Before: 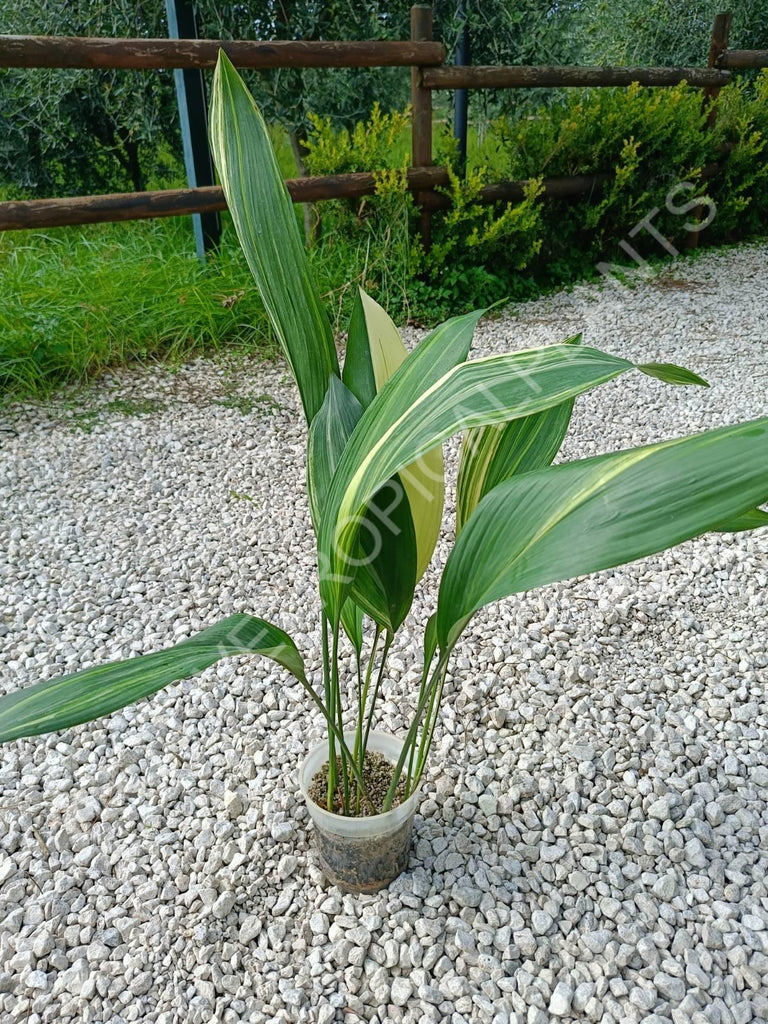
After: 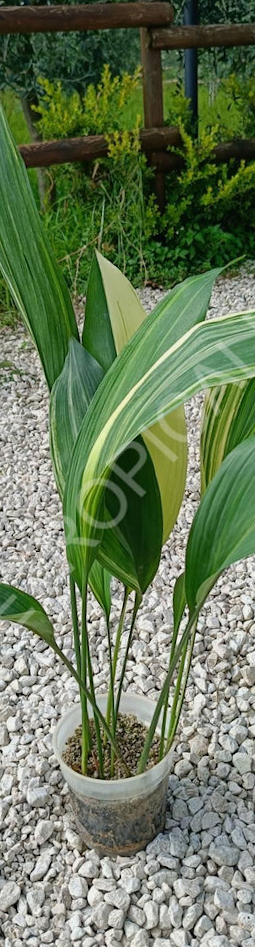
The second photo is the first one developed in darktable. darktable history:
rotate and perspective: rotation -2°, crop left 0.022, crop right 0.978, crop top 0.049, crop bottom 0.951
exposure: exposure -0.153 EV, compensate highlight preservation false
crop: left 33.36%, right 33.36%
